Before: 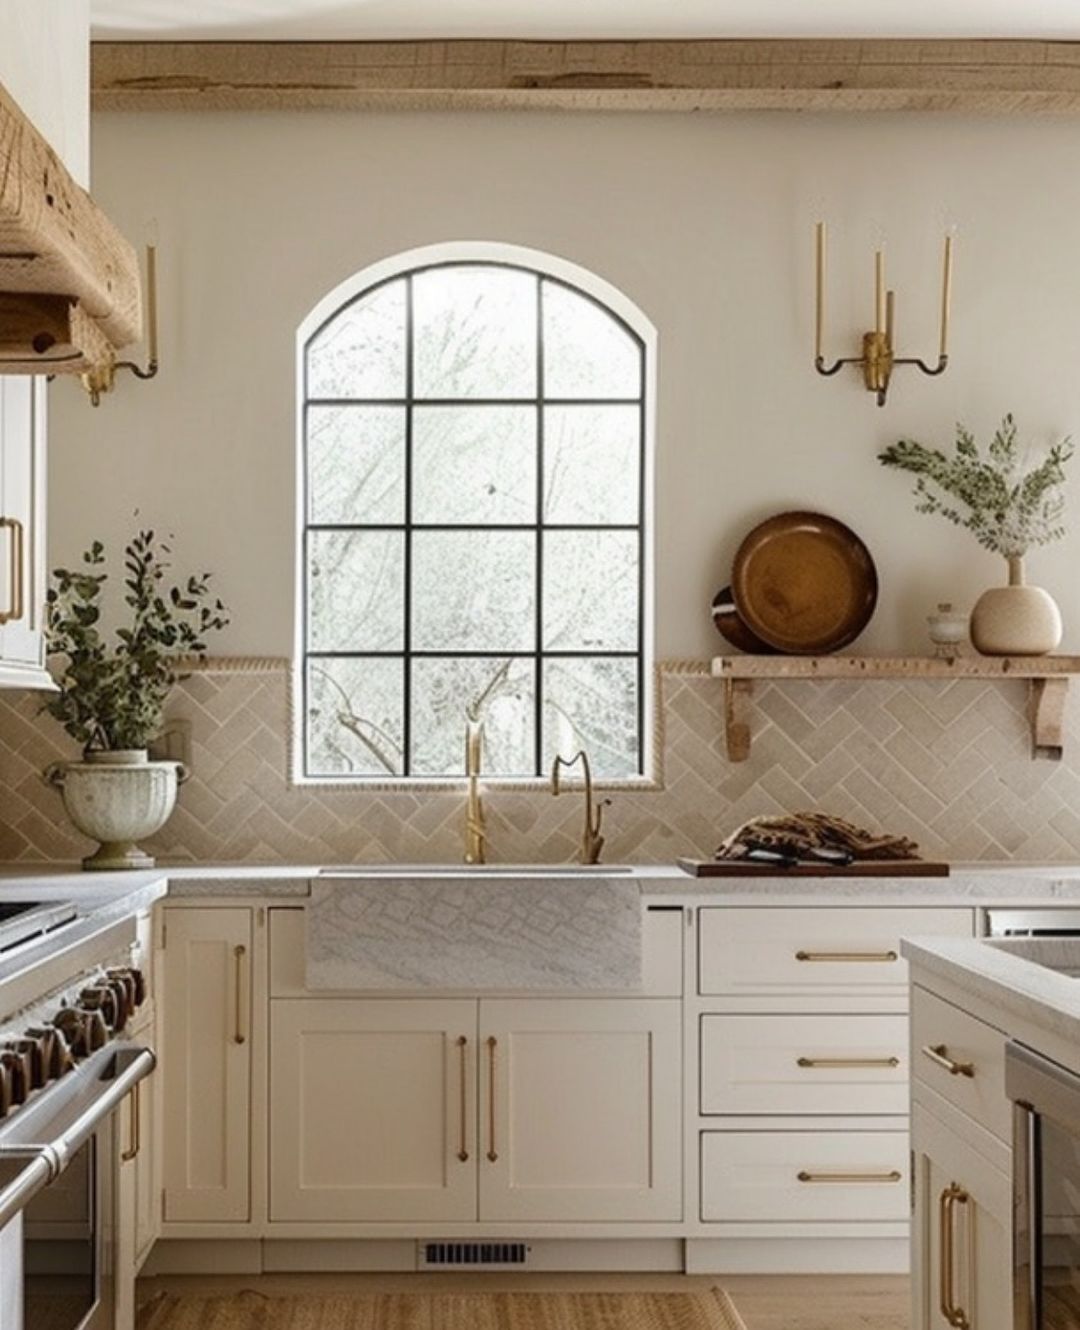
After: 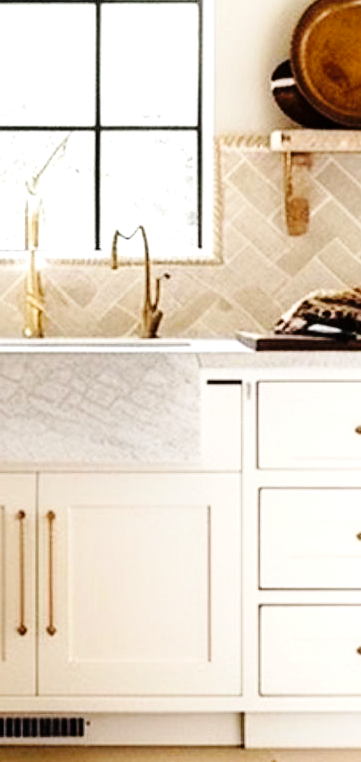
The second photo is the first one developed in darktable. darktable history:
base curve: curves: ch0 [(0, 0) (0.036, 0.025) (0.121, 0.166) (0.206, 0.329) (0.605, 0.79) (1, 1)], preserve colors none
crop: left 40.863%, top 39.616%, right 25.638%, bottom 3.066%
tone equalizer: -8 EV -1.07 EV, -7 EV -1.04 EV, -6 EV -0.868 EV, -5 EV -0.56 EV, -3 EV 0.546 EV, -2 EV 0.848 EV, -1 EV 0.997 EV, +0 EV 1.08 EV
